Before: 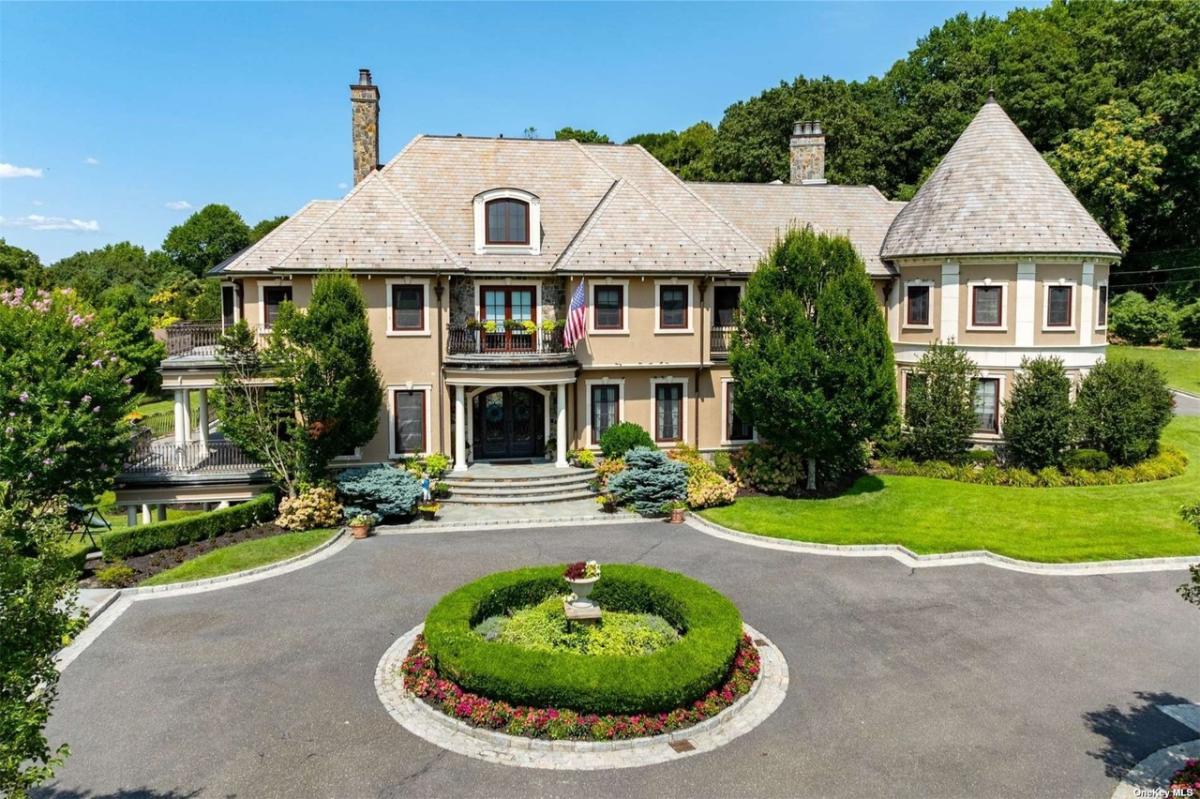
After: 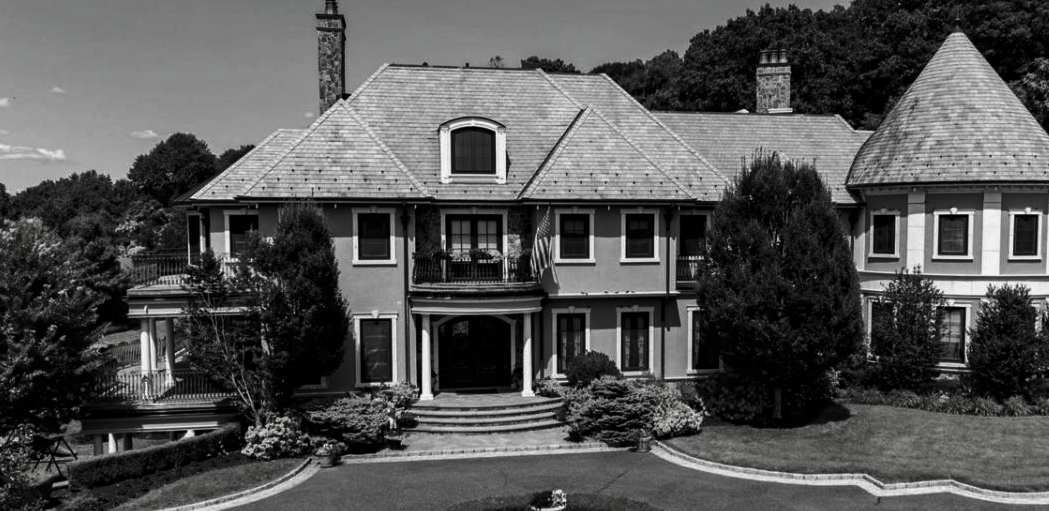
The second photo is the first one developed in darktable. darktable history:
crop: left 2.881%, top 8.969%, right 9.63%, bottom 27%
contrast brightness saturation: contrast -0.03, brightness -0.574, saturation -0.985
shadows and highlights: shadows 24.74, highlights -78.21, soften with gaussian
